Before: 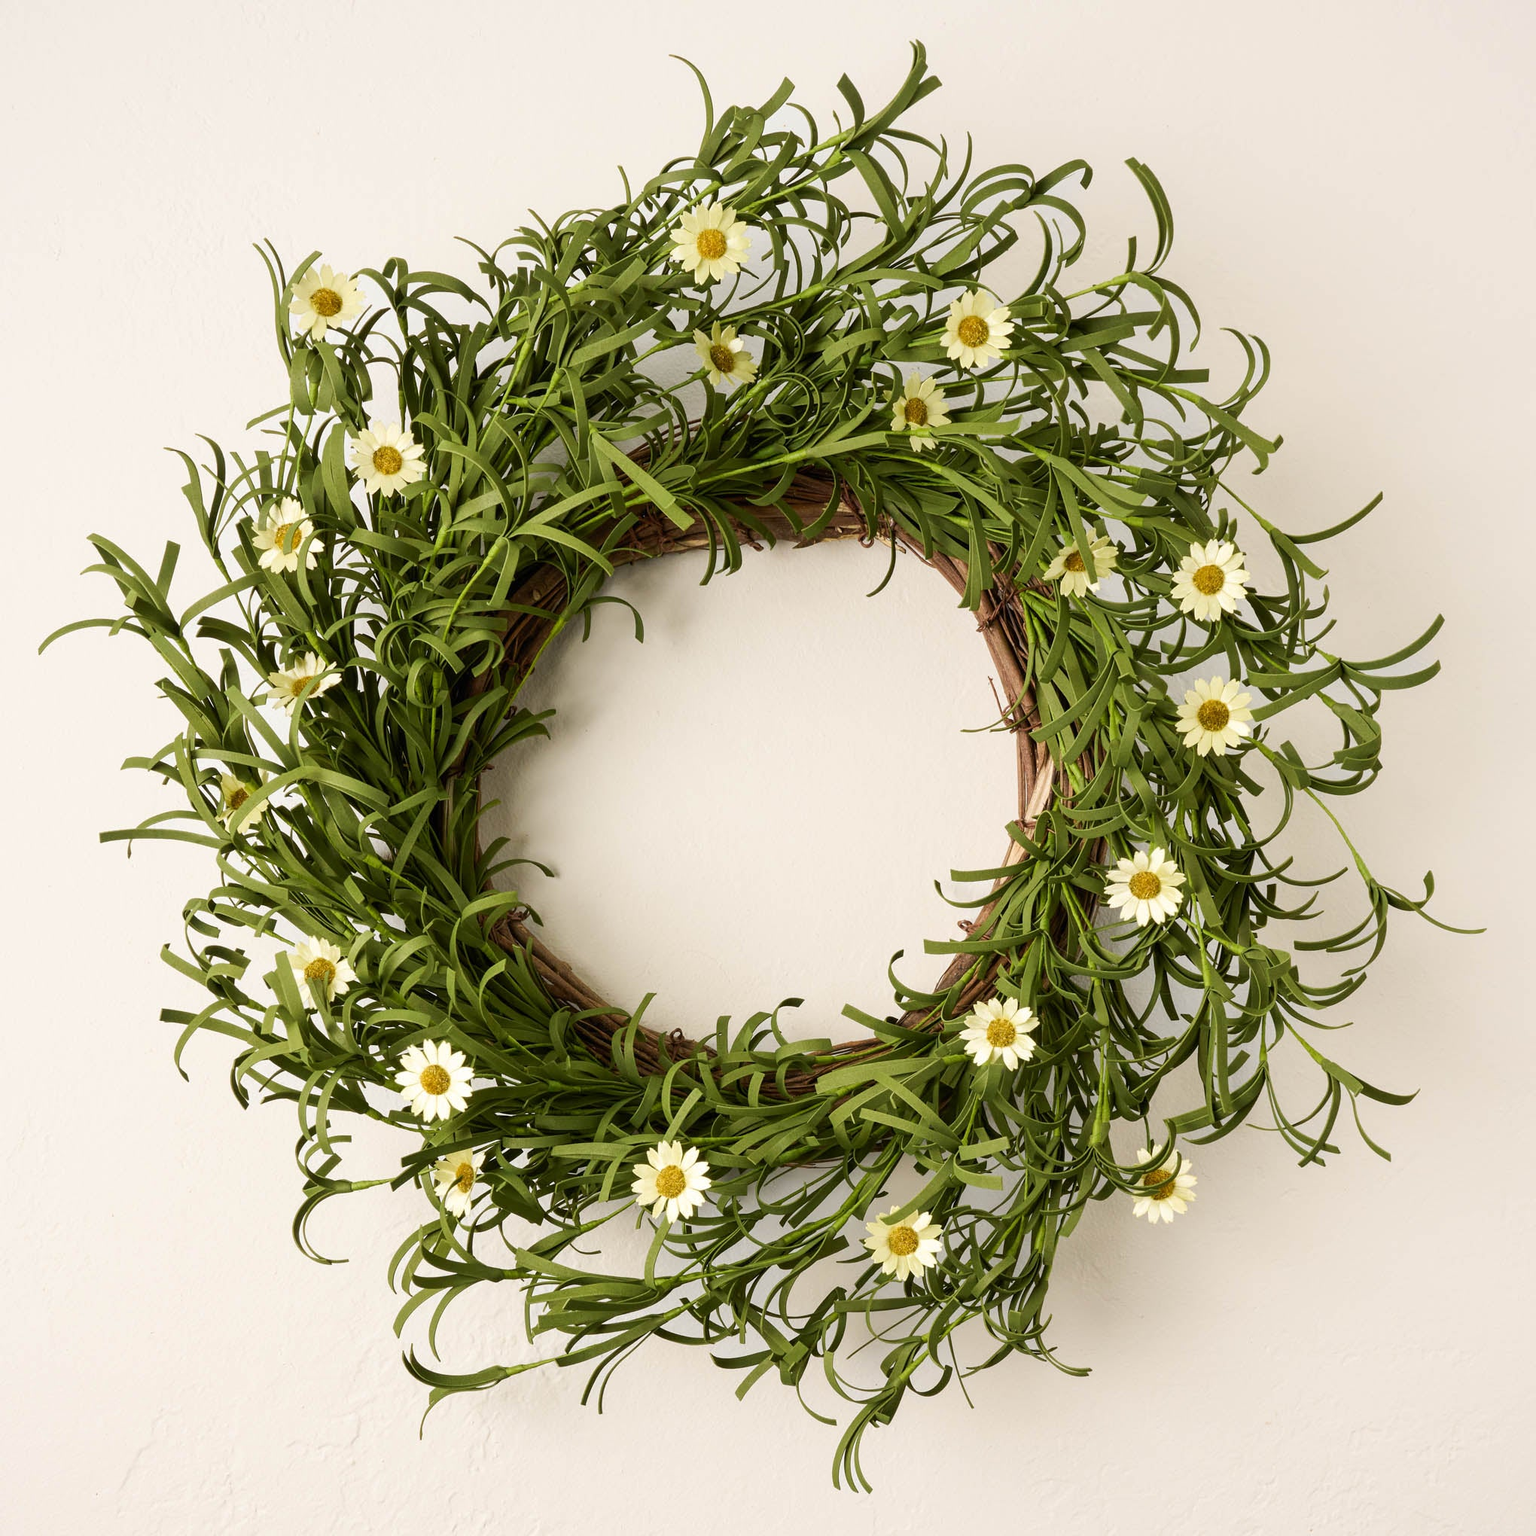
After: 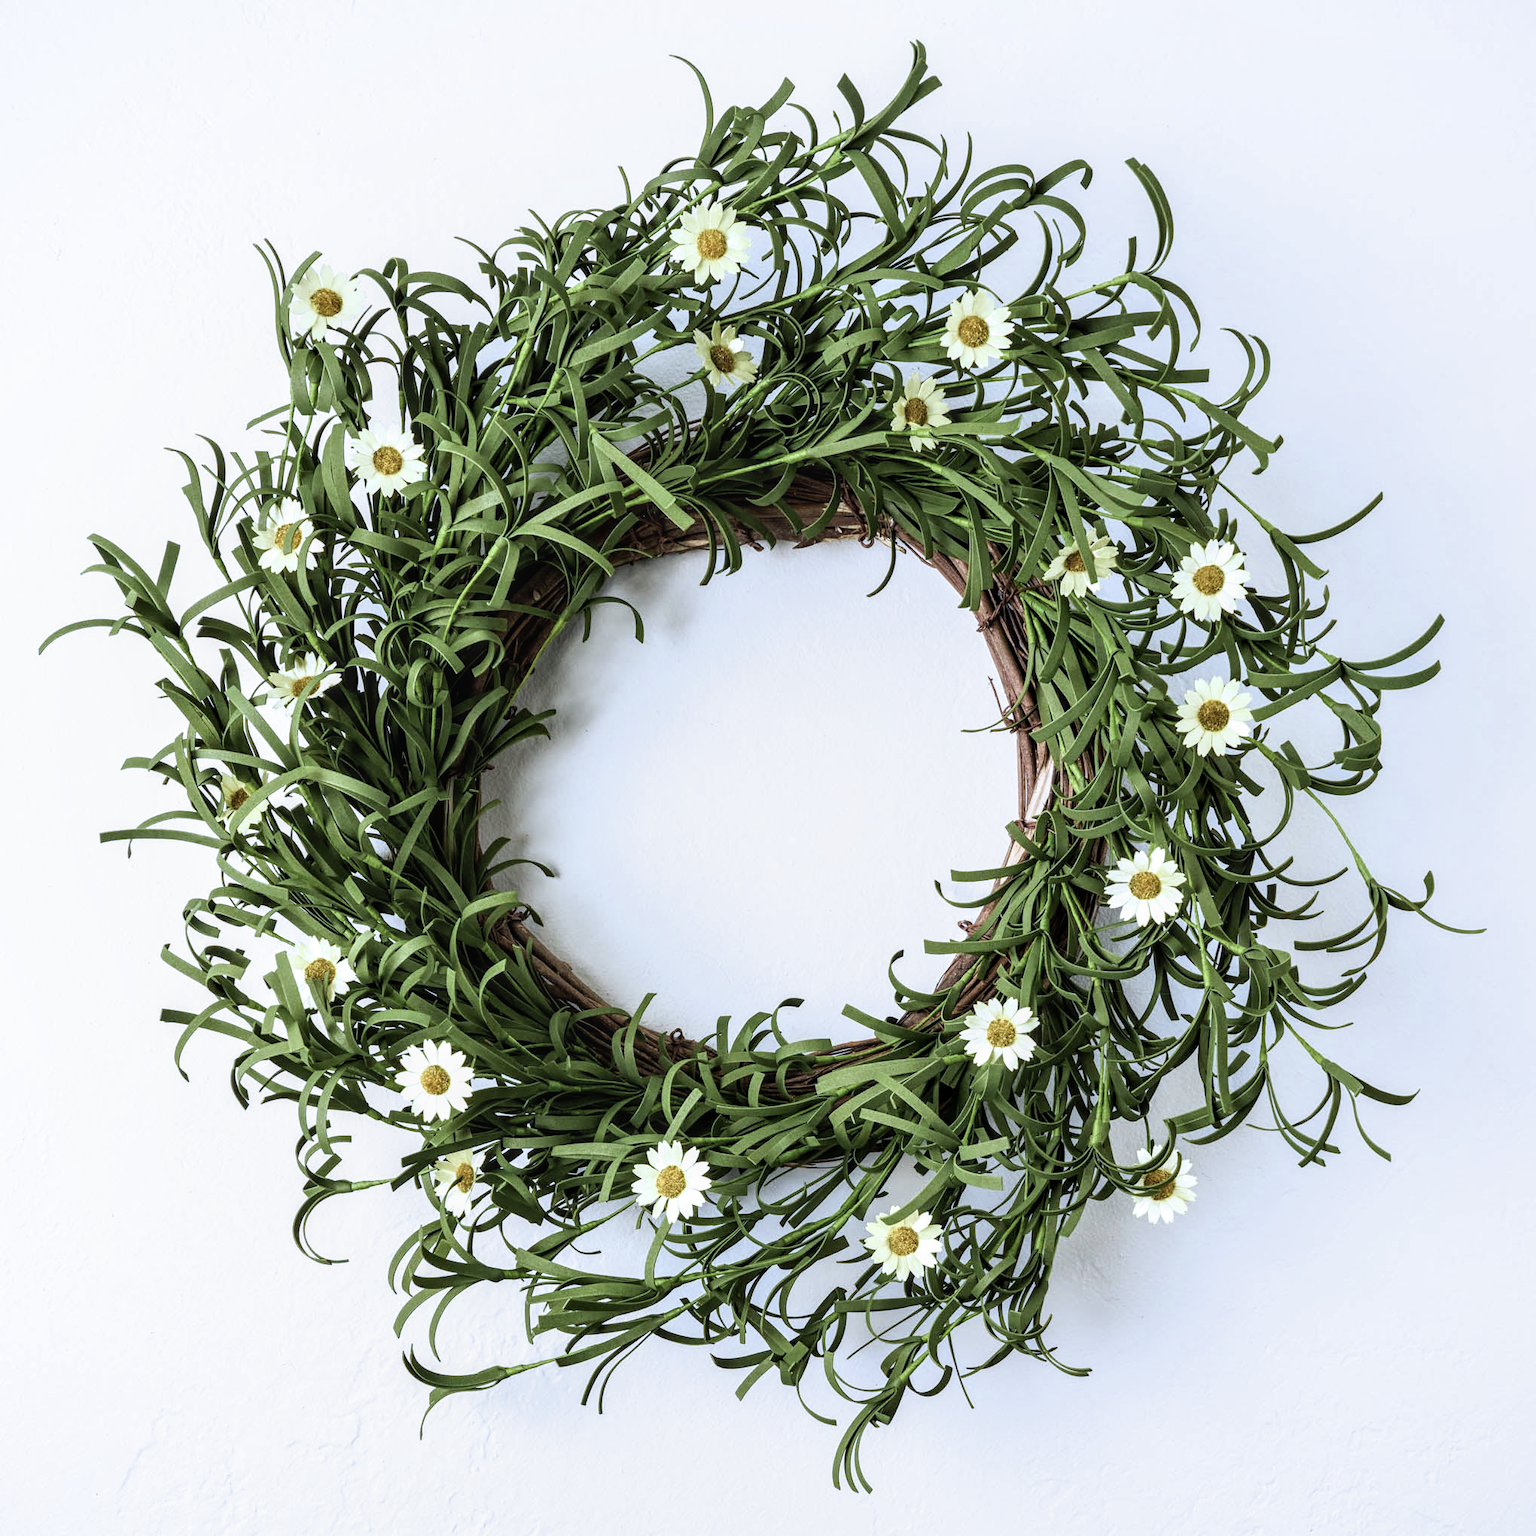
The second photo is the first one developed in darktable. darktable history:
color calibration: illuminant custom, x 0.39, y 0.392, temperature 3856.94 K
local contrast: on, module defaults
contrast brightness saturation: saturation -0.1
filmic rgb: white relative exposure 2.34 EV, hardness 6.59
